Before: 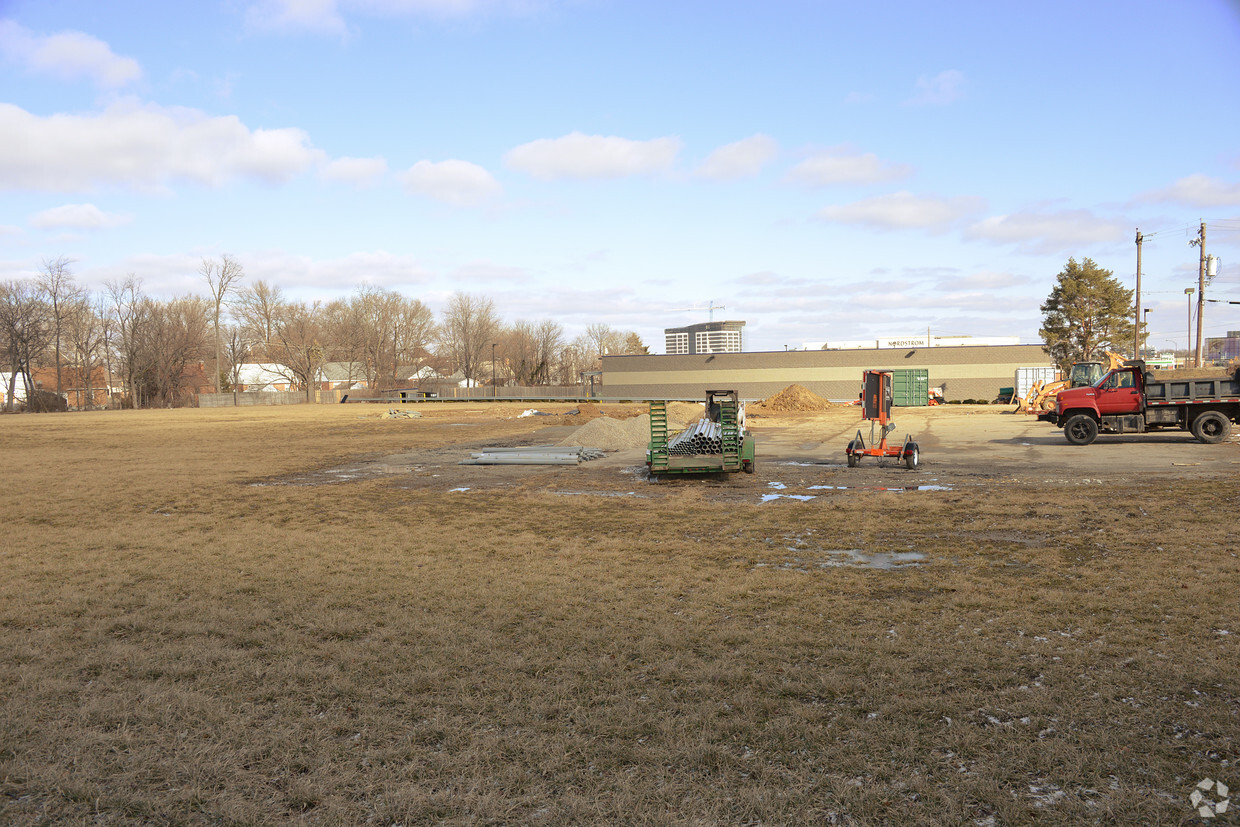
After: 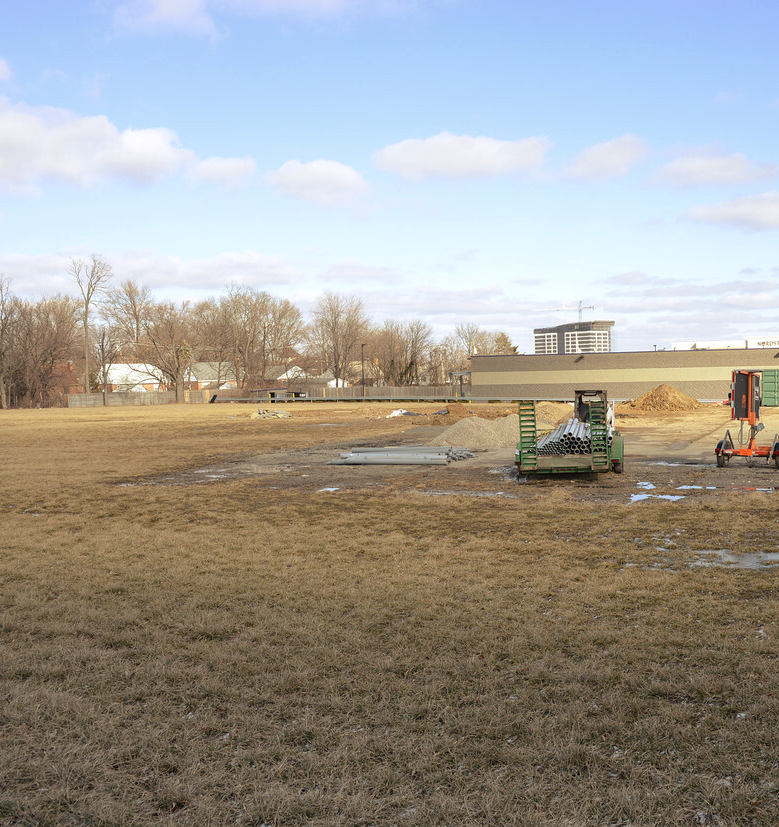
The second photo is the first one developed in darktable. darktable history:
local contrast: highlights 100%, shadows 100%, detail 120%, midtone range 0.2
crop: left 10.644%, right 26.528%
